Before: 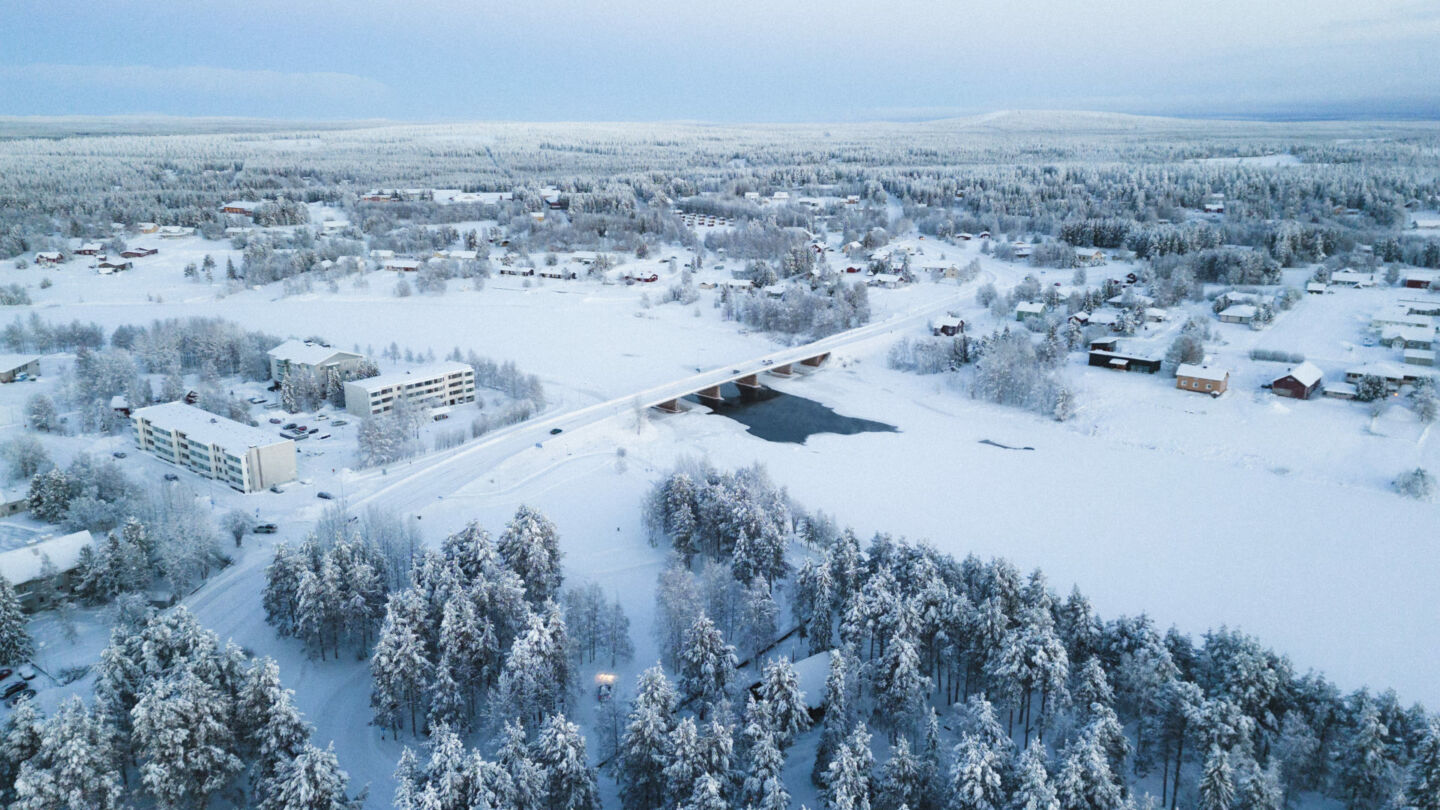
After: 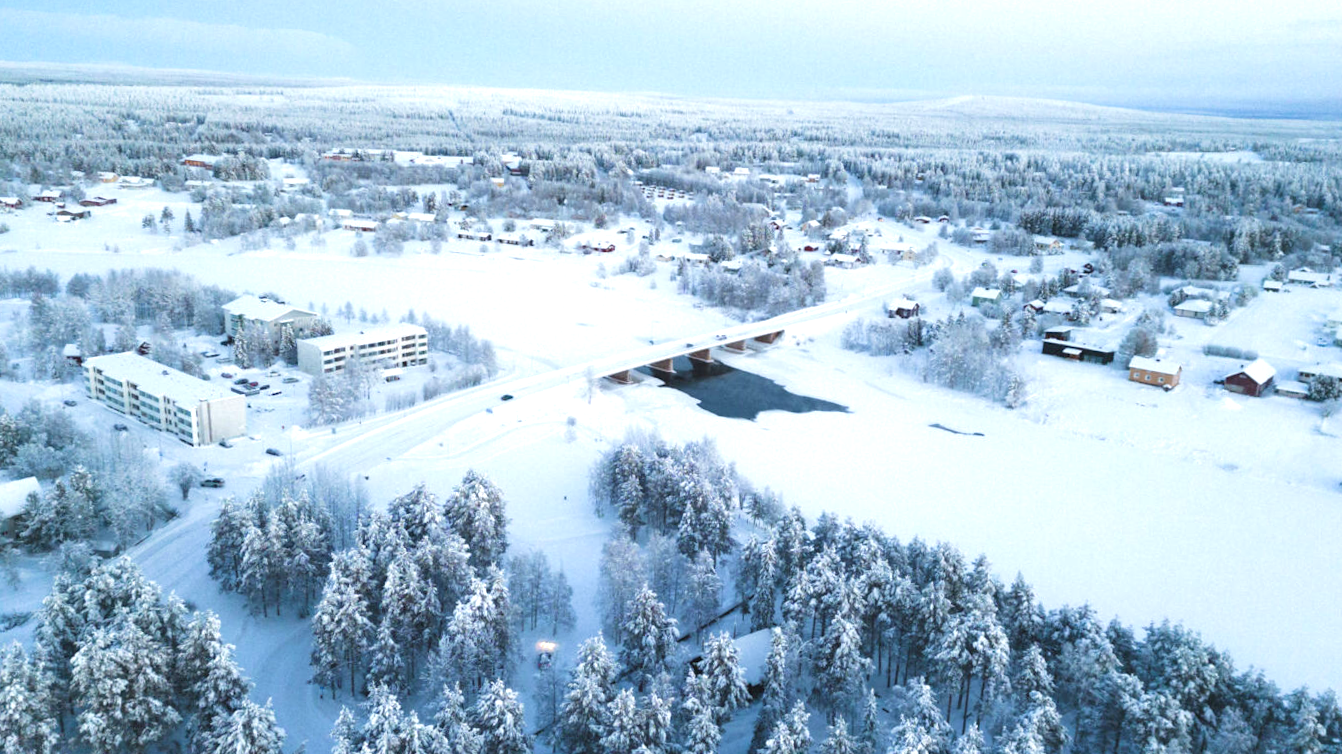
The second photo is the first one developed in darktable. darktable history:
velvia: strength 15%
exposure: exposure 0.507 EV, compensate highlight preservation false
crop and rotate: angle -2.38°
